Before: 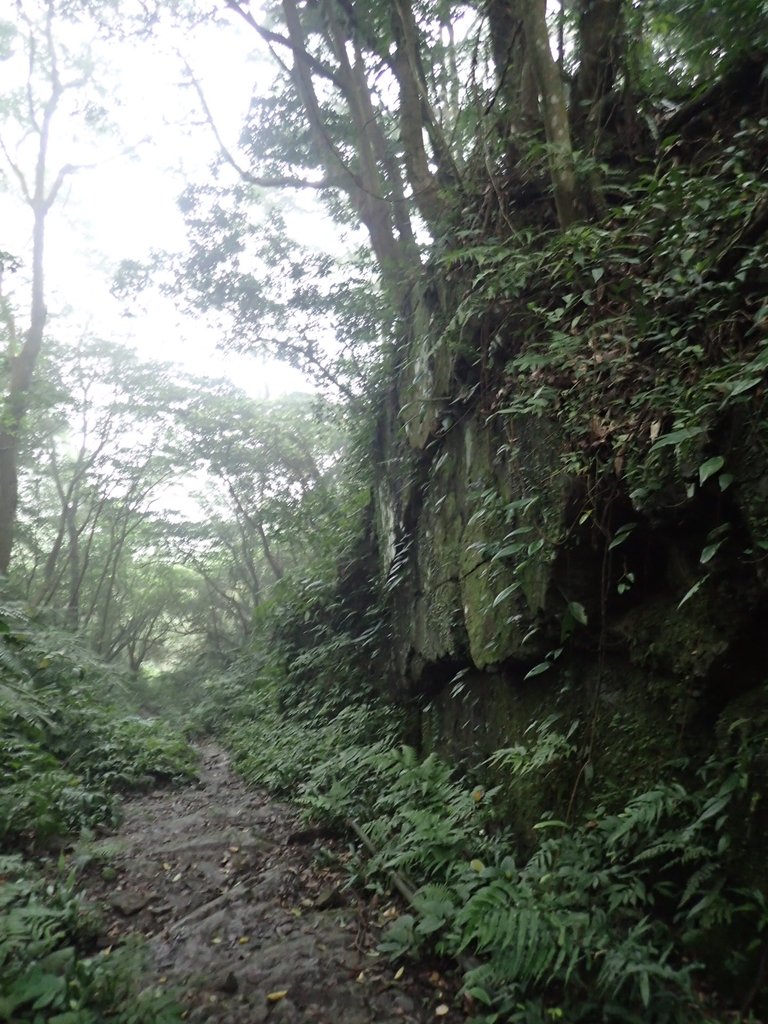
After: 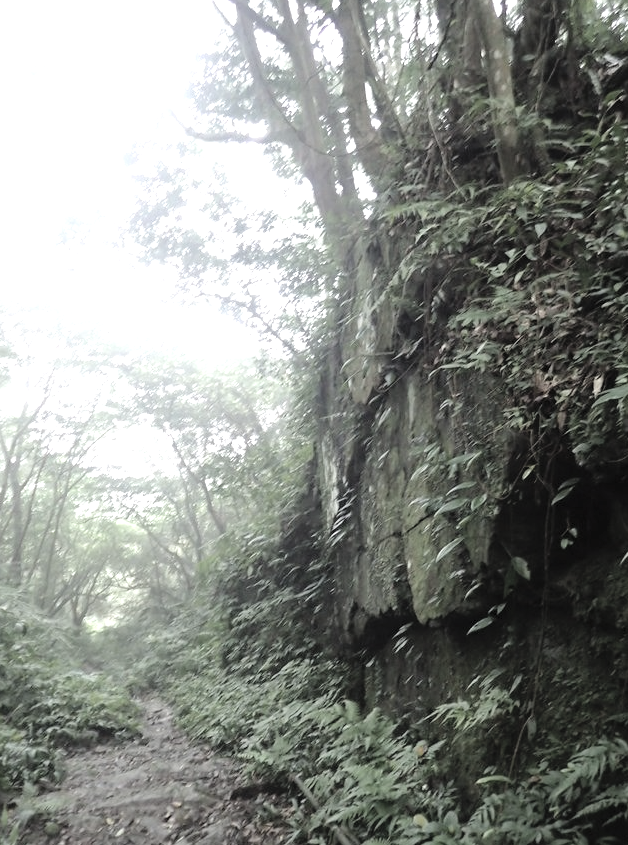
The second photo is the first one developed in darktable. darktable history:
tone equalizer: -8 EV -0.778 EV, -7 EV -0.667 EV, -6 EV -0.577 EV, -5 EV -0.403 EV, -3 EV 0.387 EV, -2 EV 0.6 EV, -1 EV 0.687 EV, +0 EV 0.755 EV
crop and rotate: left 7.481%, top 4.477%, right 10.628%, bottom 12.928%
contrast brightness saturation: brightness 0.183, saturation -0.48
